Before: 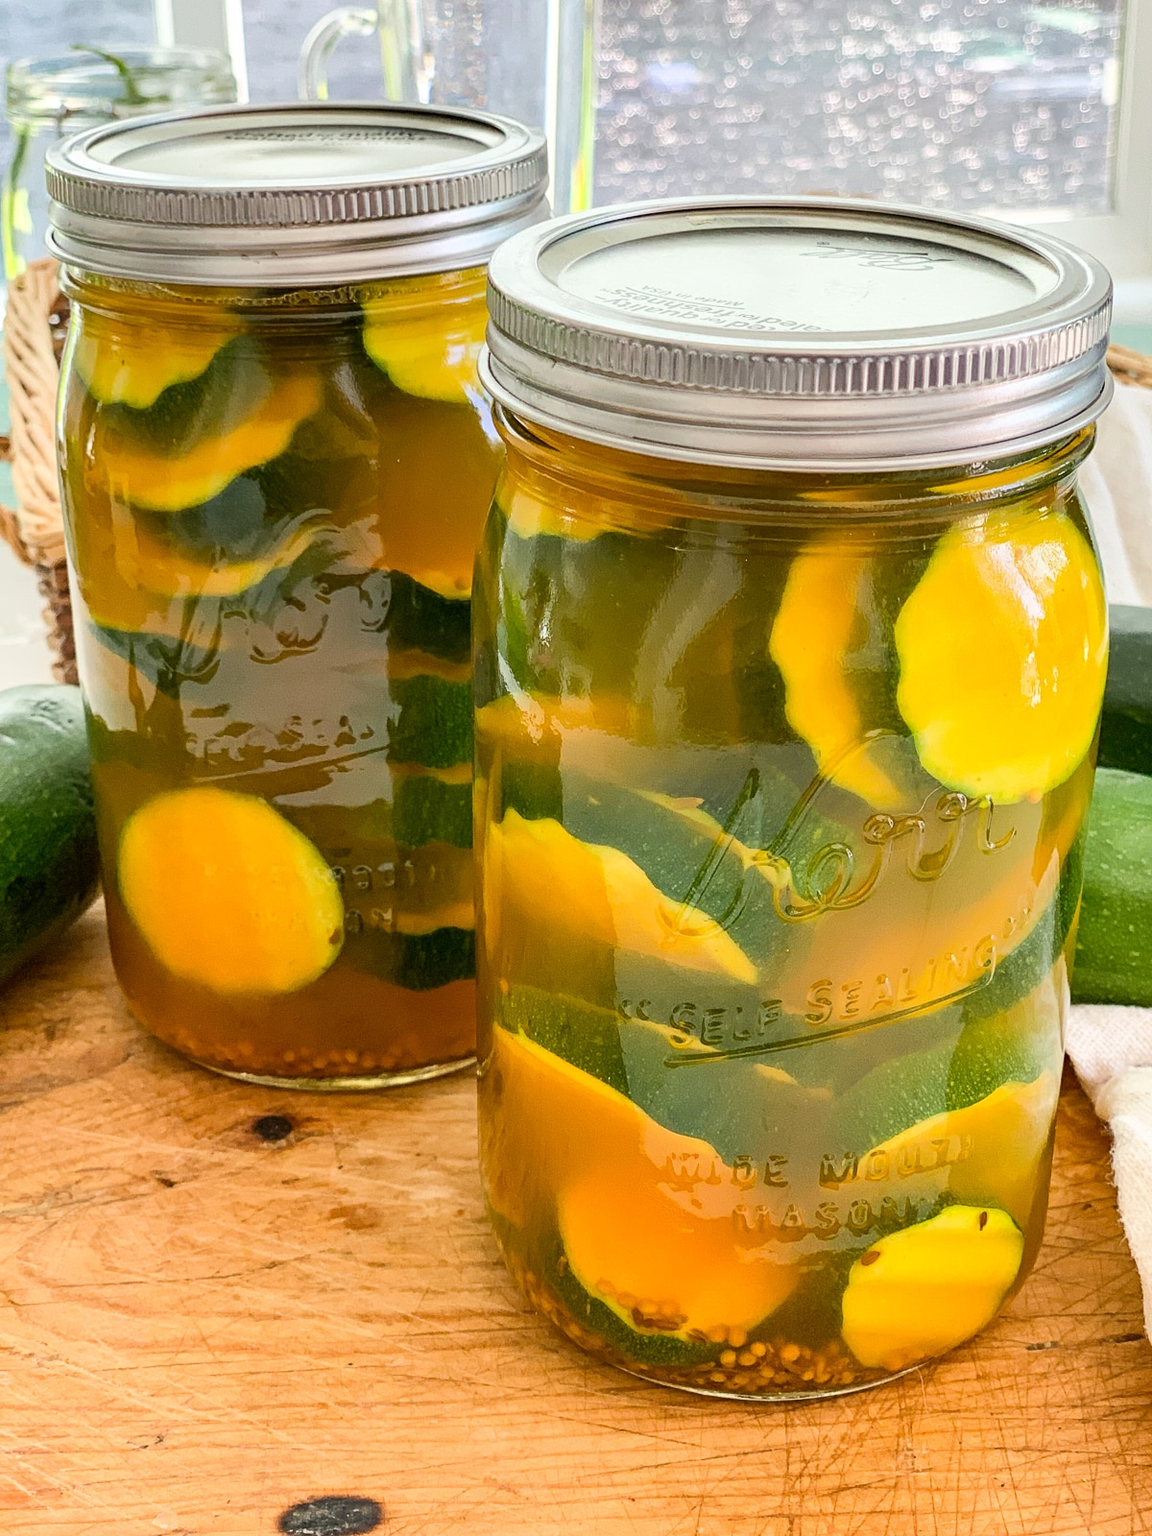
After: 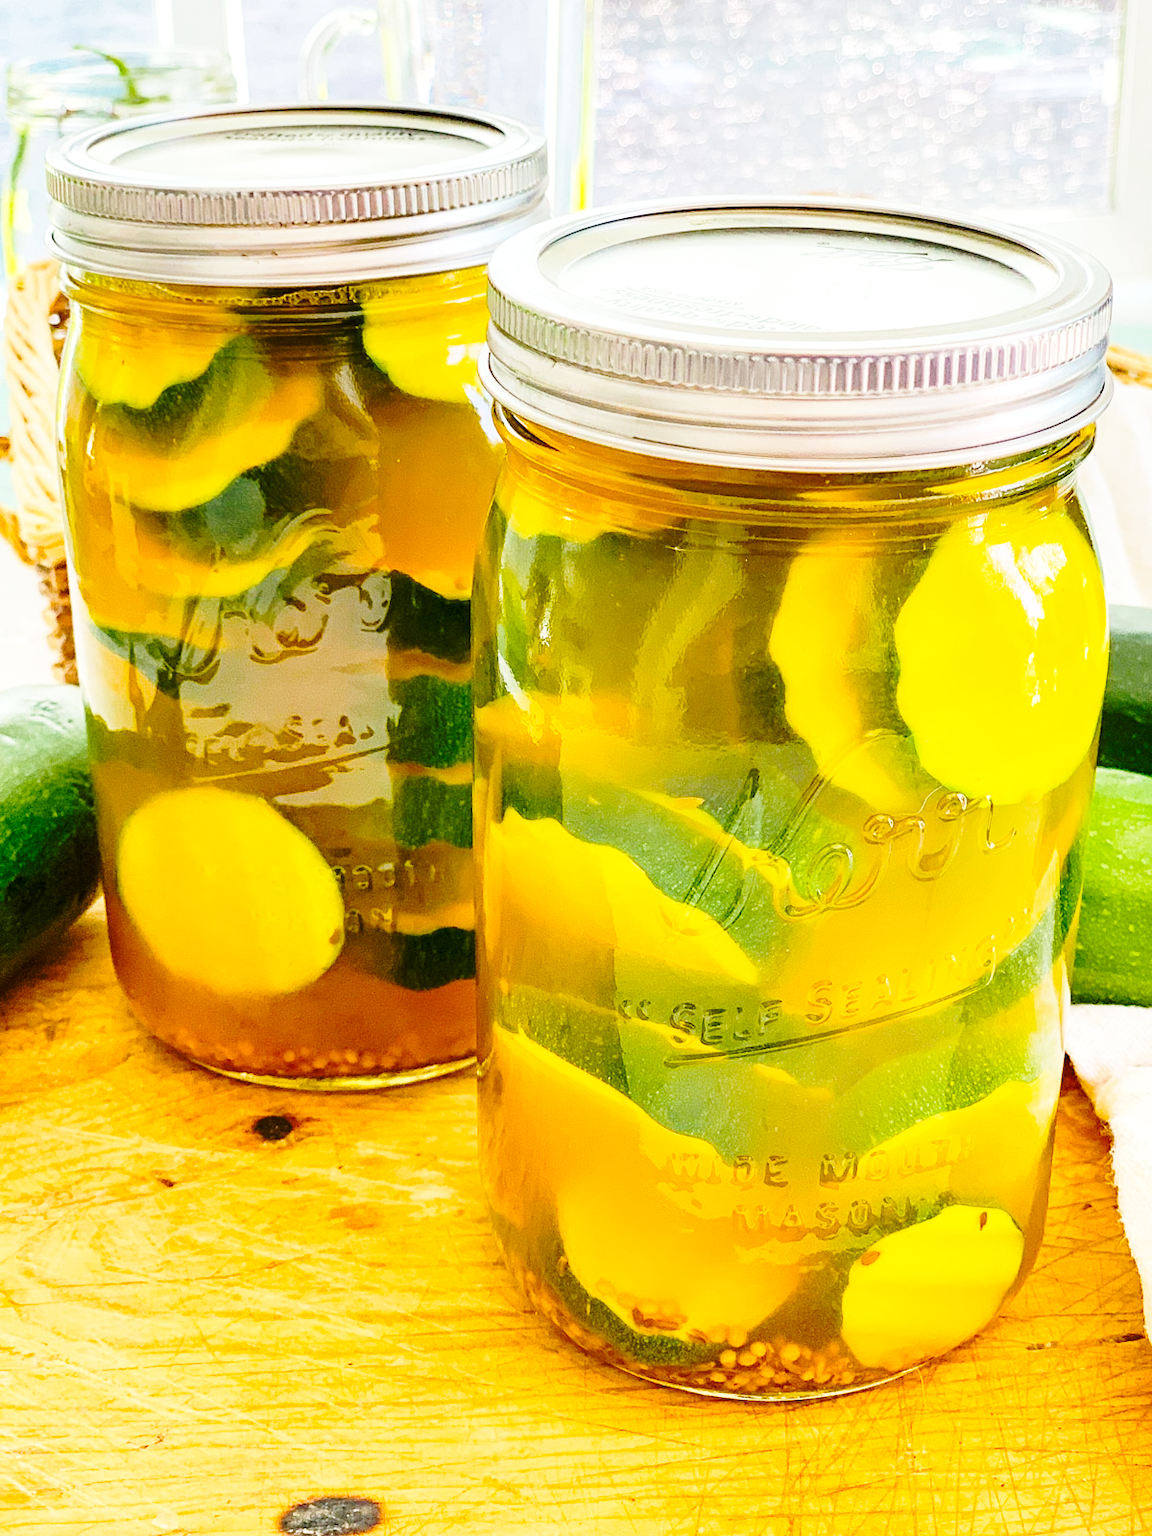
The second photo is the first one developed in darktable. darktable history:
color balance rgb: perceptual saturation grading › global saturation 25%, perceptual brilliance grading › mid-tones 10%, perceptual brilliance grading › shadows 15%, global vibrance 20%
base curve: curves: ch0 [(0, 0) (0.032, 0.037) (0.105, 0.228) (0.435, 0.76) (0.856, 0.983) (1, 1)], preserve colors none
